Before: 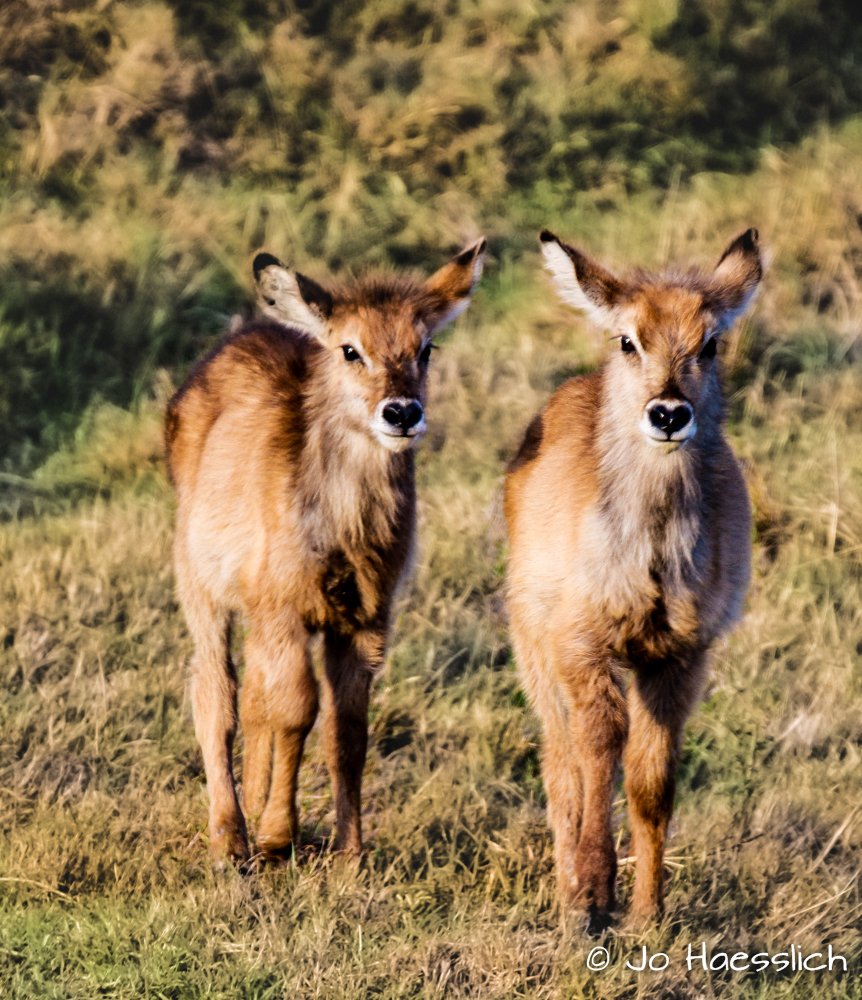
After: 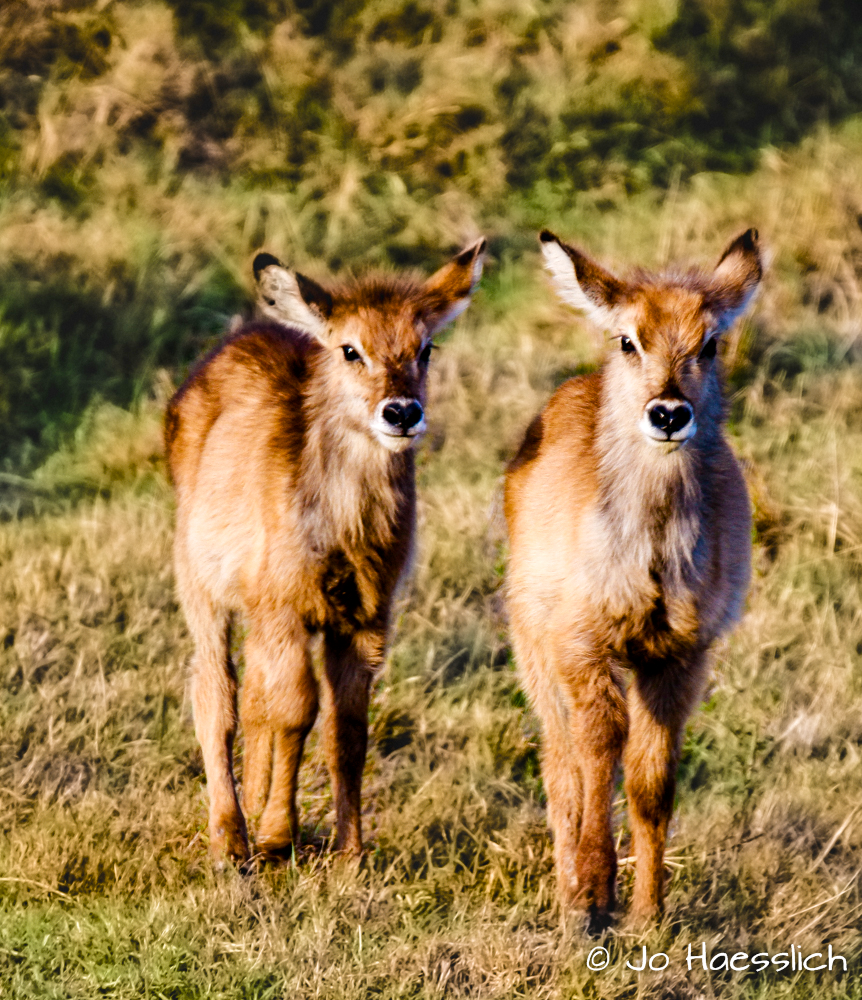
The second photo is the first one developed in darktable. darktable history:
color balance rgb: highlights gain › luminance 10.531%, linear chroma grading › global chroma 0.93%, perceptual saturation grading › global saturation 20%, perceptual saturation grading › highlights -24.722%, perceptual saturation grading › shadows 49.319%
